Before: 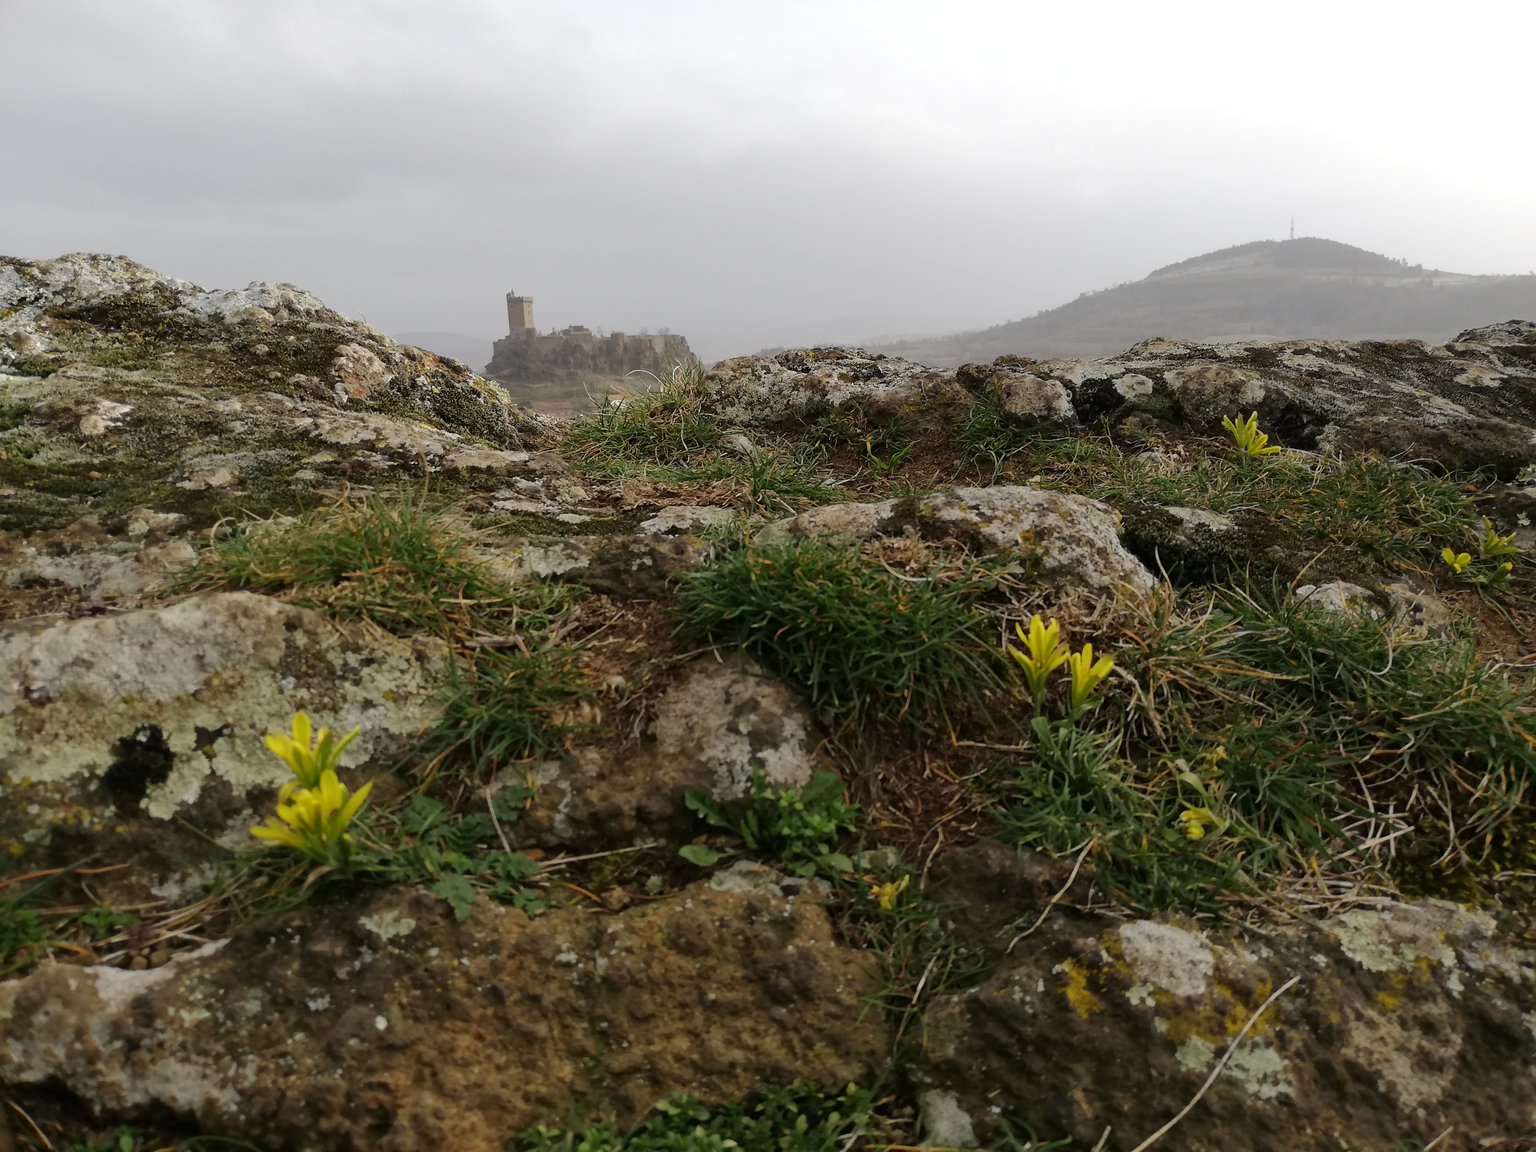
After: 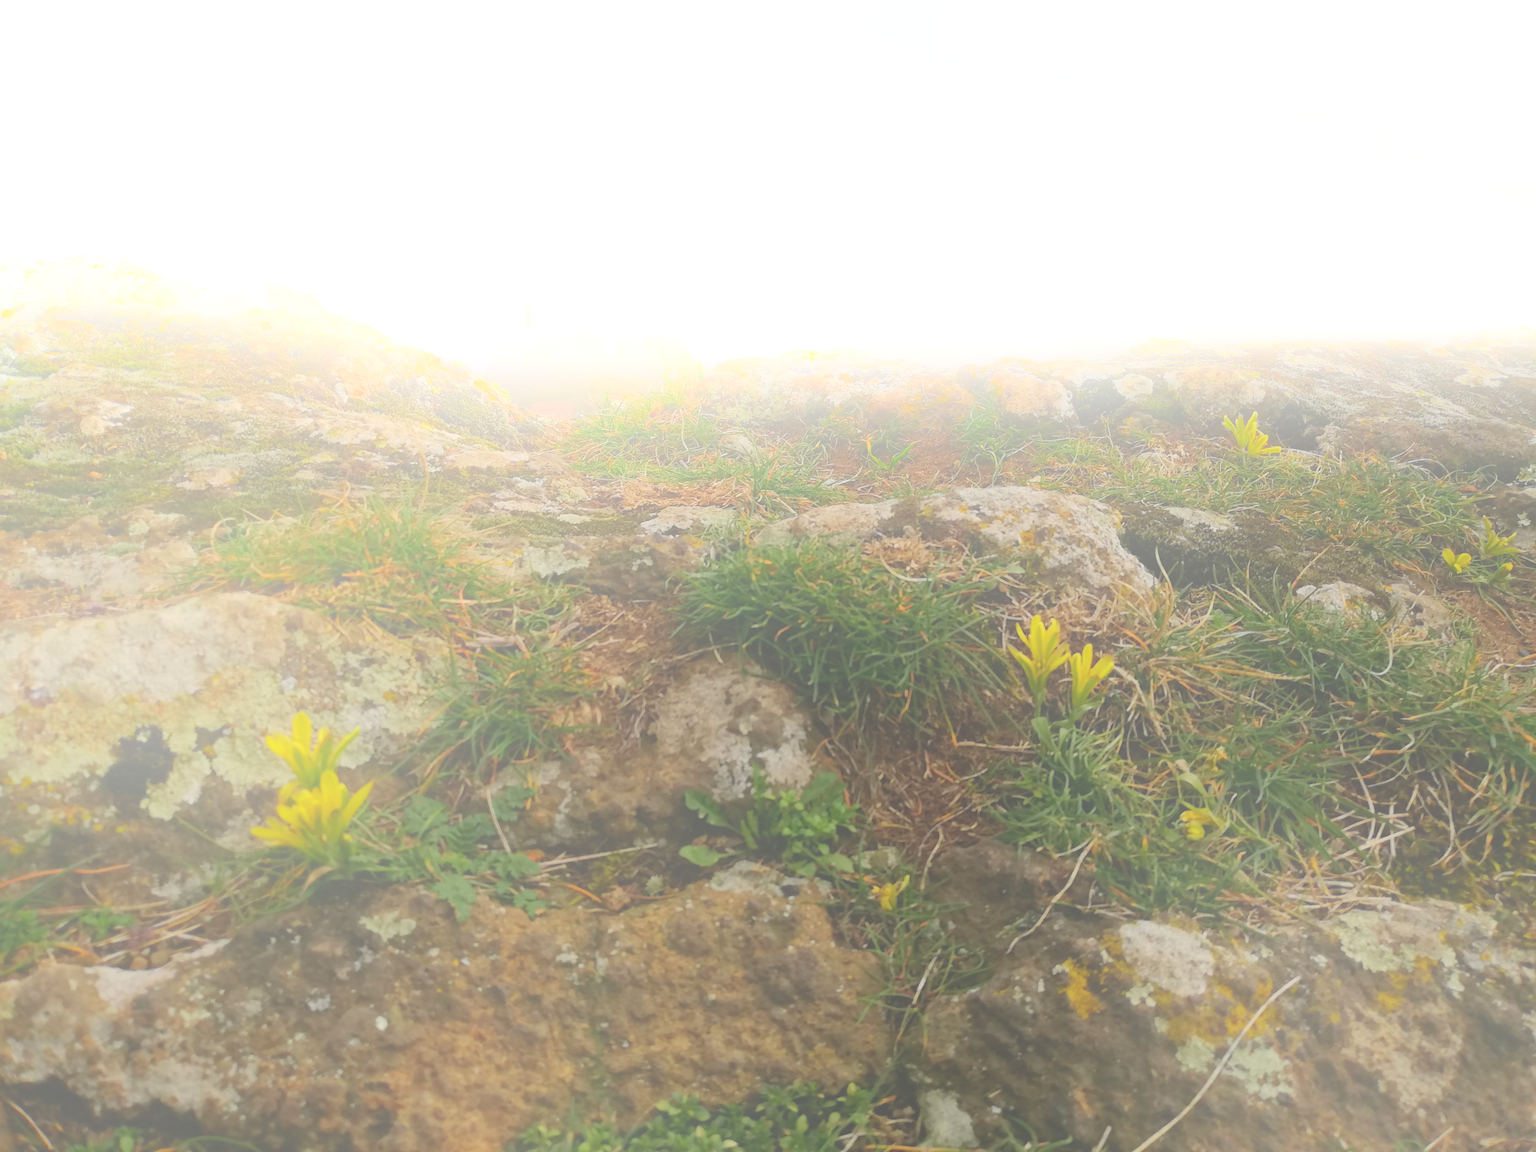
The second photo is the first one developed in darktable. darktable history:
white balance: emerald 1
shadows and highlights: radius 334.93, shadows 63.48, highlights 6.06, compress 87.7%, highlights color adjustment 39.73%, soften with gaussian
bloom: size 85%, threshold 5%, strength 85%
